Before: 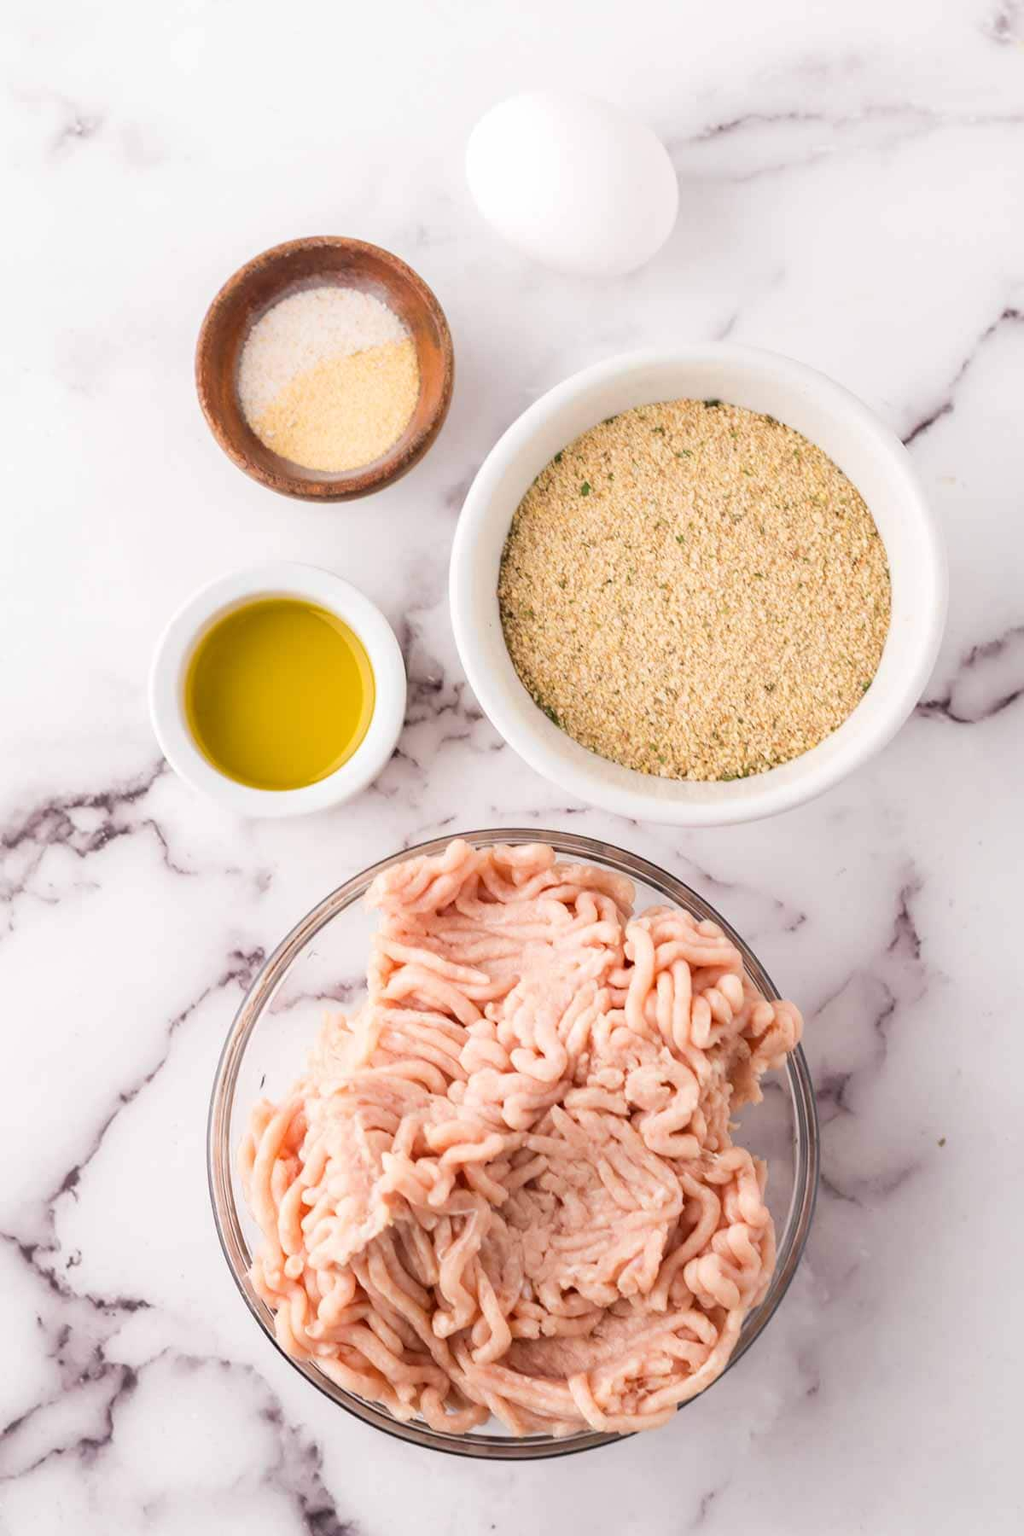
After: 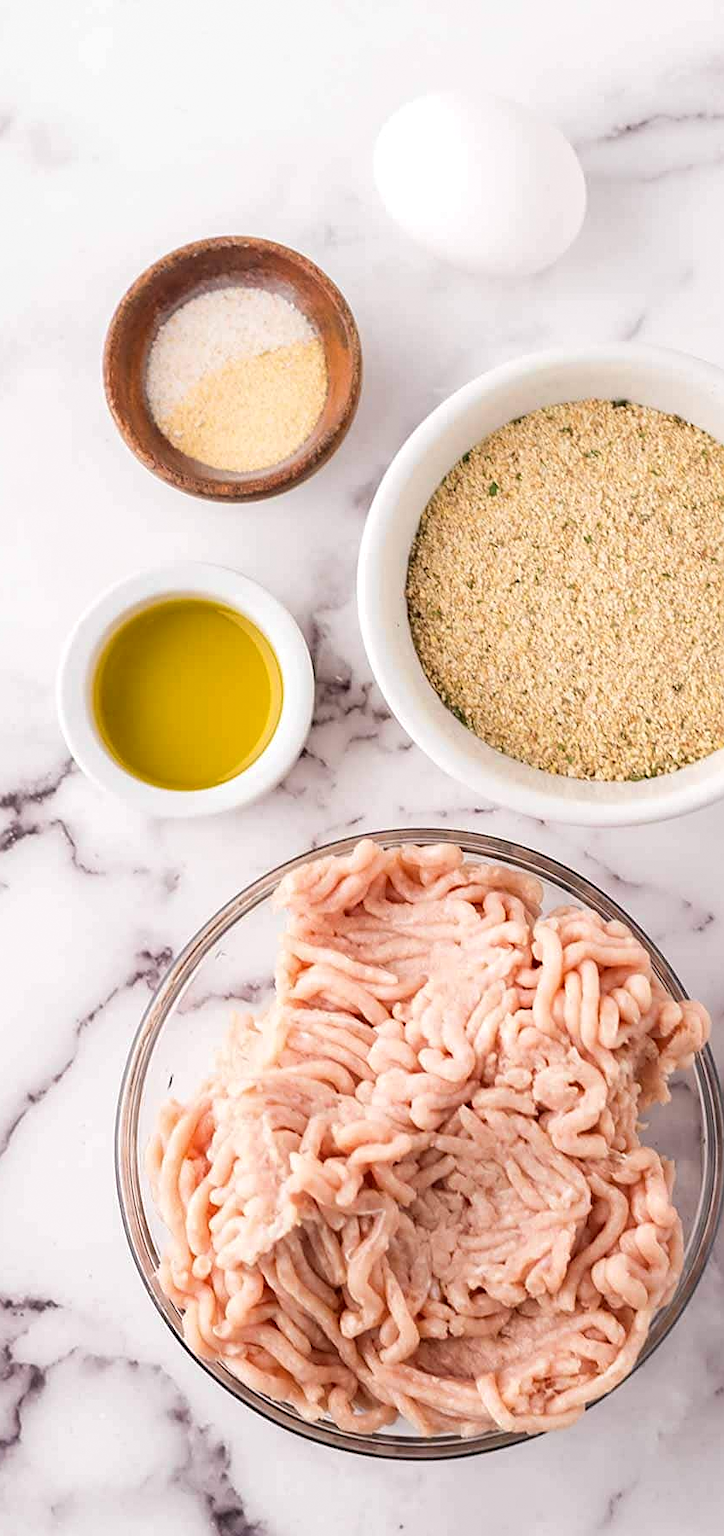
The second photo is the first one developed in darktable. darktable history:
grain: coarseness 0.81 ISO, strength 1.34%, mid-tones bias 0%
rotate and perspective: automatic cropping off
sharpen: on, module defaults
crop and rotate: left 9.061%, right 20.142%
local contrast: highlights 100%, shadows 100%, detail 120%, midtone range 0.2
